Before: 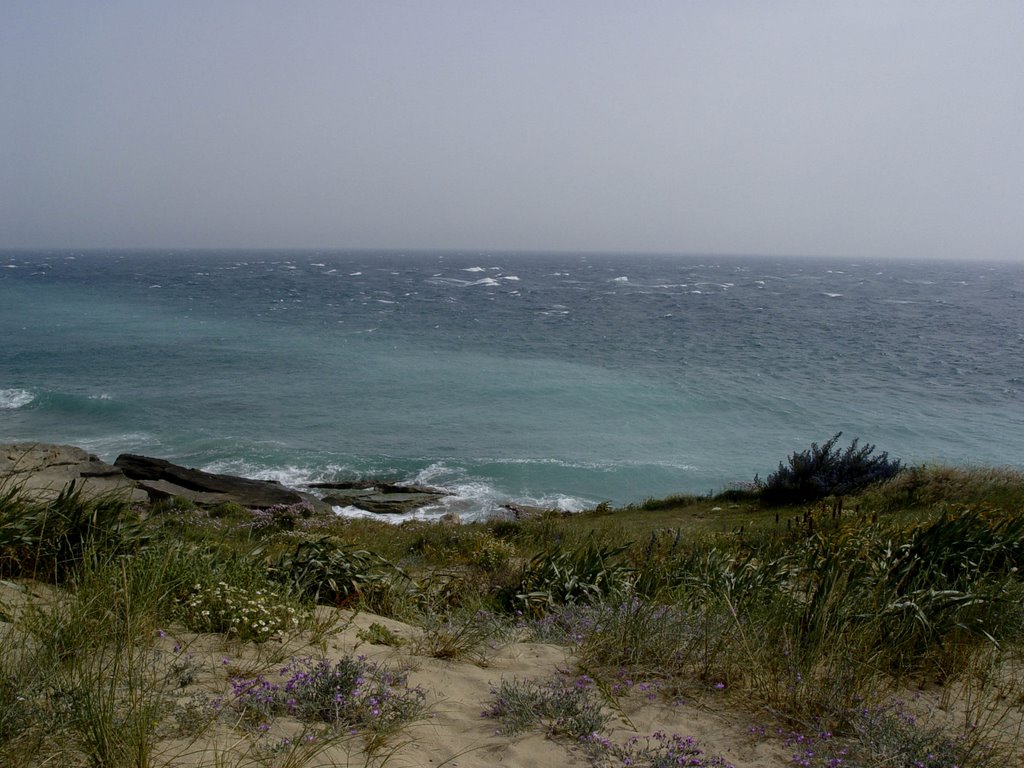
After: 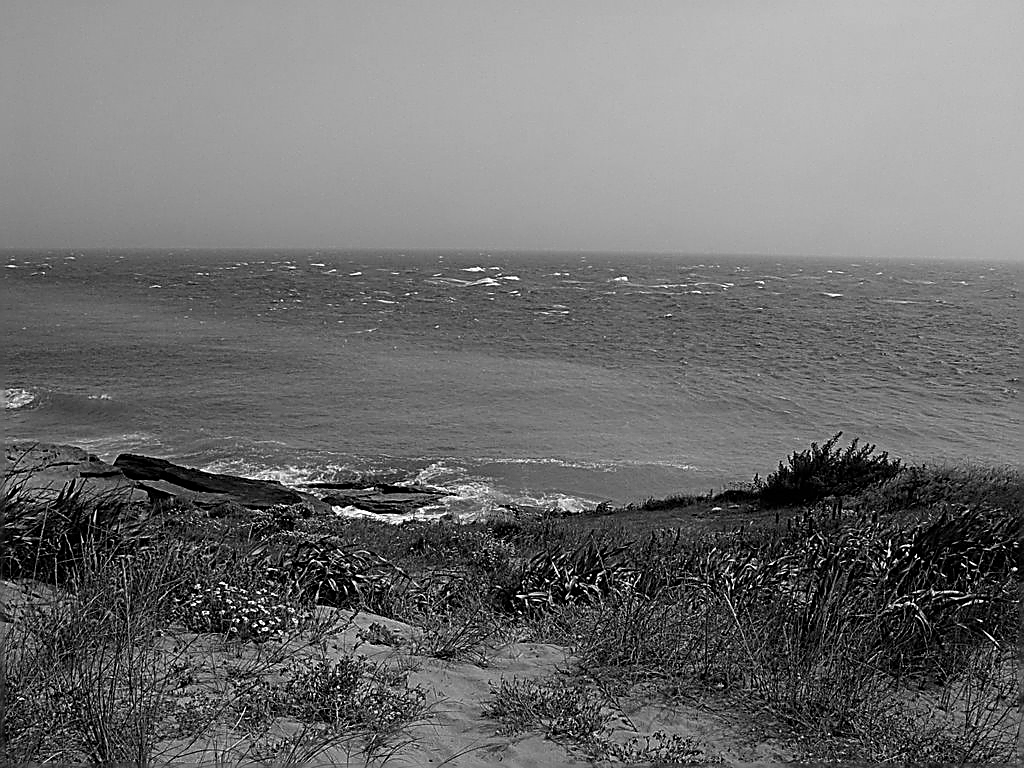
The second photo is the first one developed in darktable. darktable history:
monochrome: on, module defaults
sharpen: amount 2
